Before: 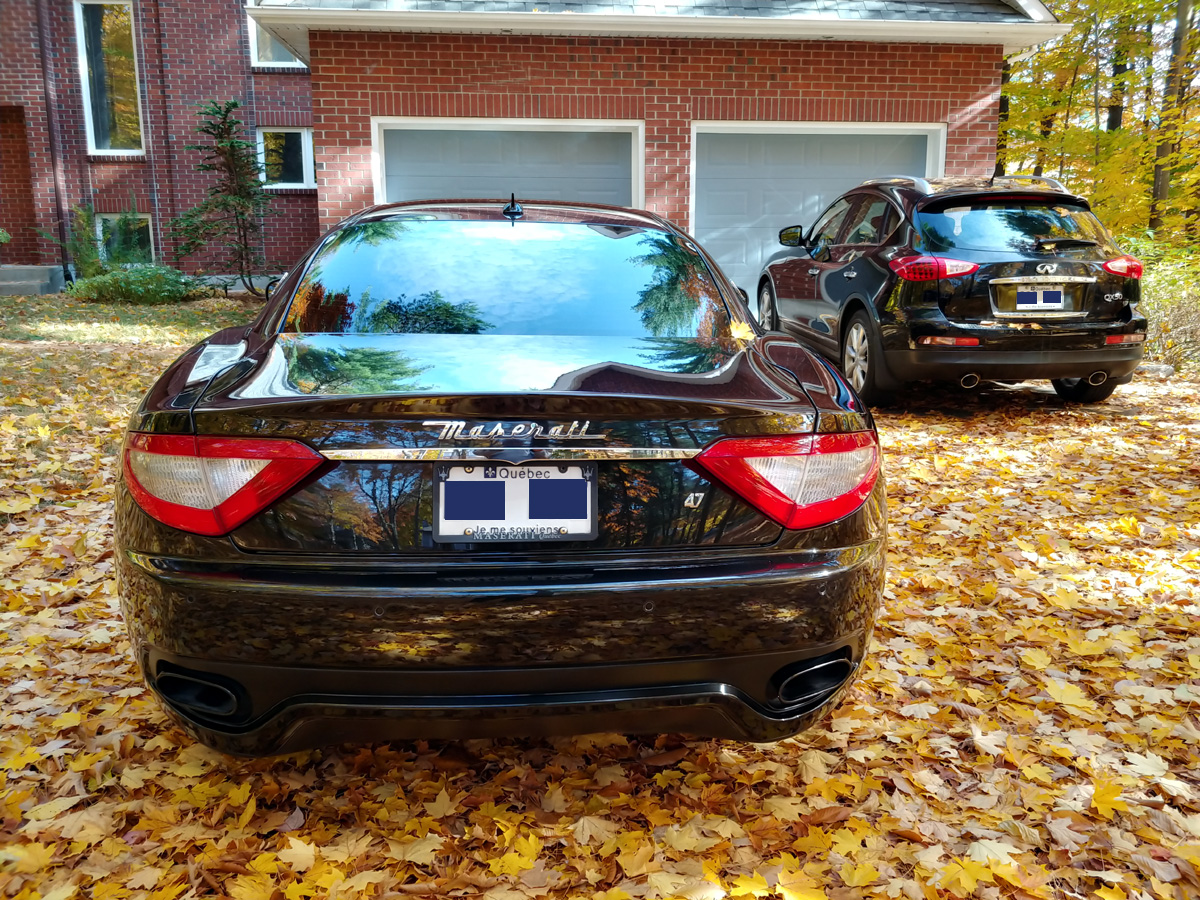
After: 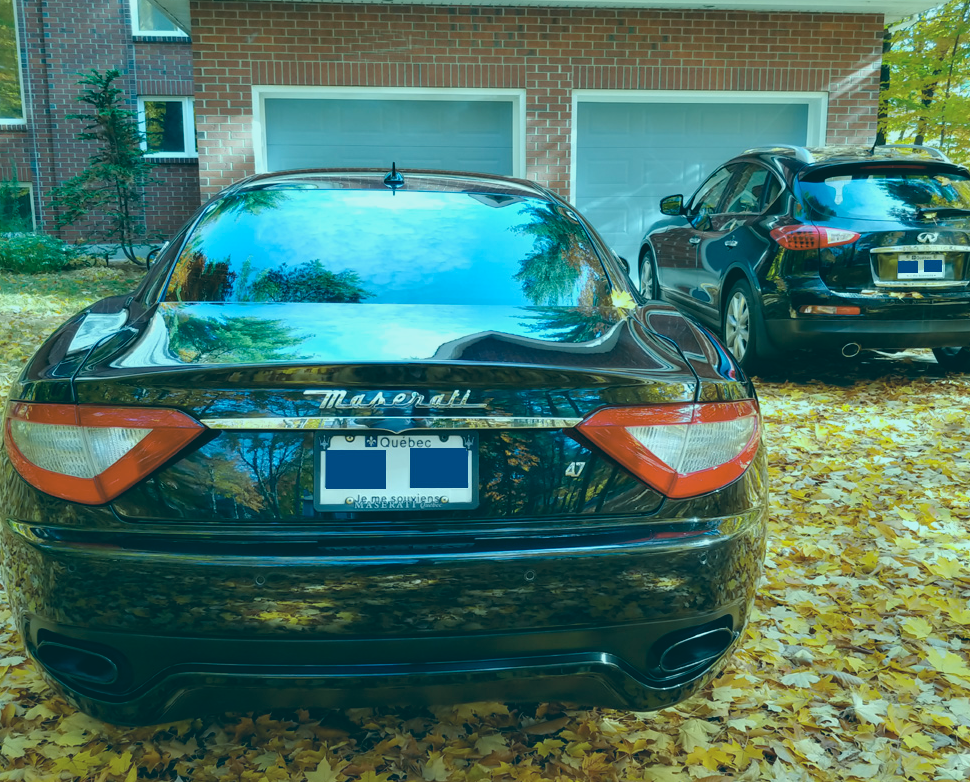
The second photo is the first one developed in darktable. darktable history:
white balance: red 0.967, blue 1.119, emerald 0.756
exposure: exposure -0.041 EV, compensate highlight preservation false
color correction: highlights a* -20.08, highlights b* 9.8, shadows a* -20.4, shadows b* -10.76
crop: left 9.929%, top 3.475%, right 9.188%, bottom 9.529%
contrast brightness saturation: contrast -0.15, brightness 0.05, saturation -0.12
